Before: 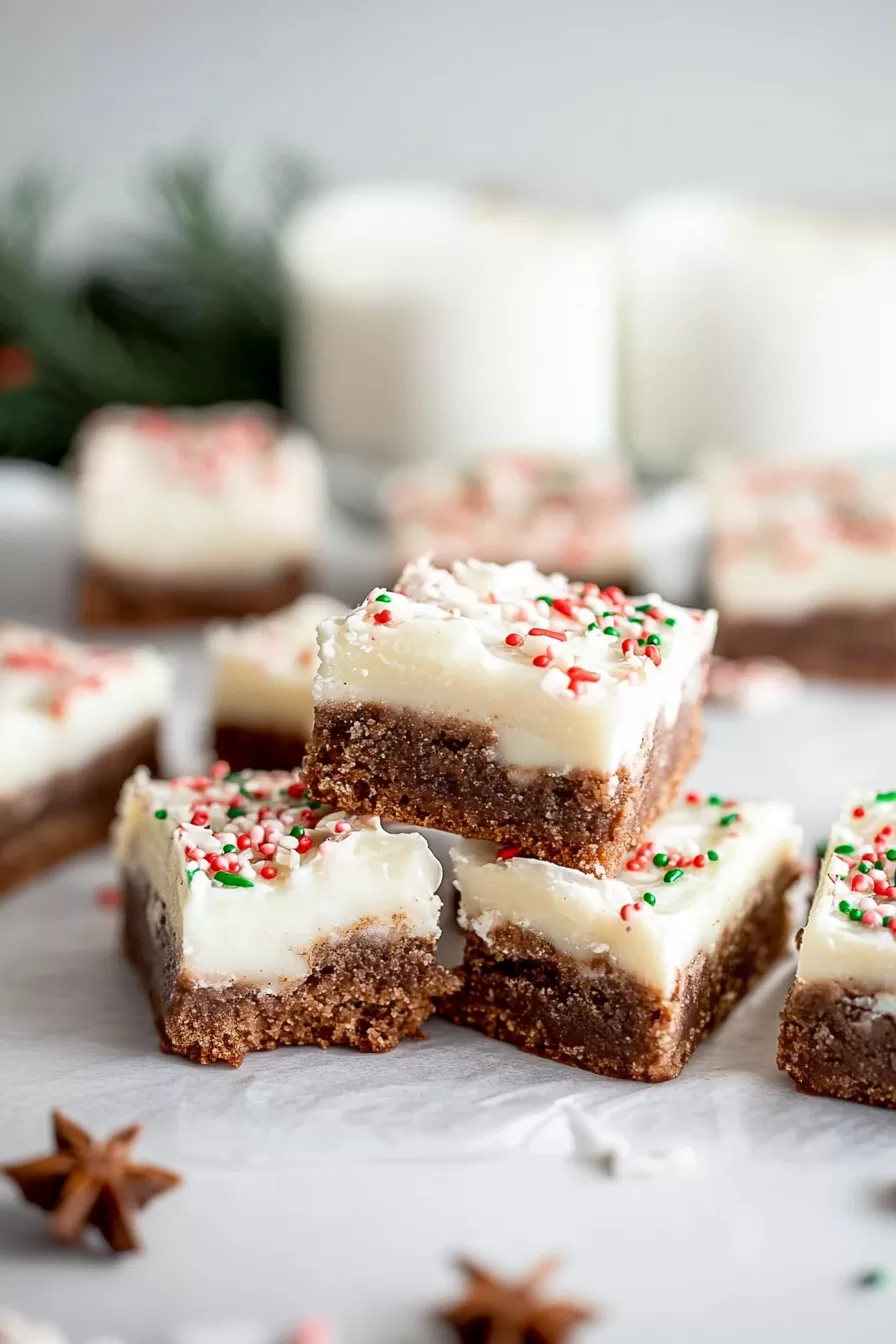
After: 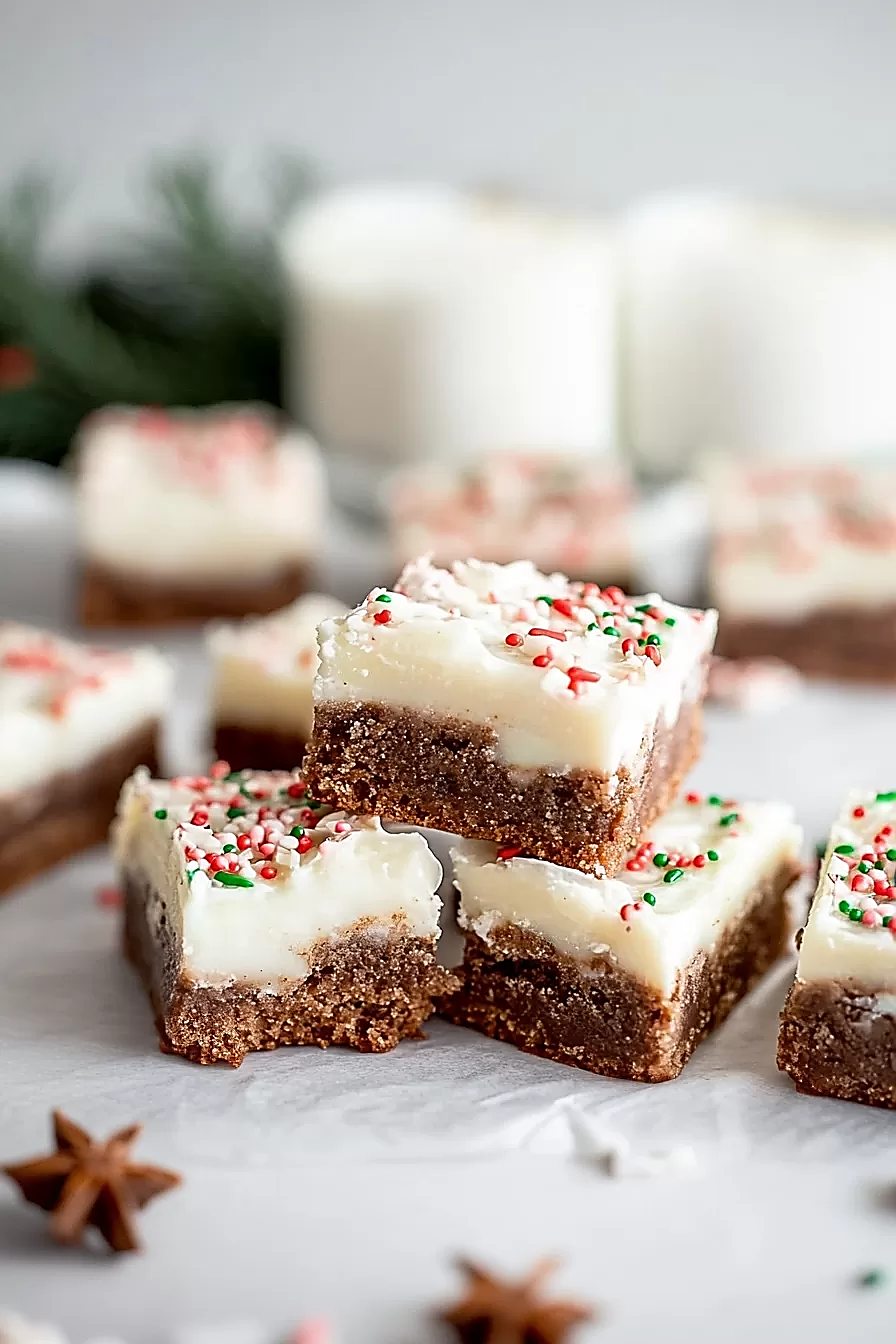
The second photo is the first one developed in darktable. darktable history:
sharpen: radius 1.416, amount 1.252, threshold 0.794
